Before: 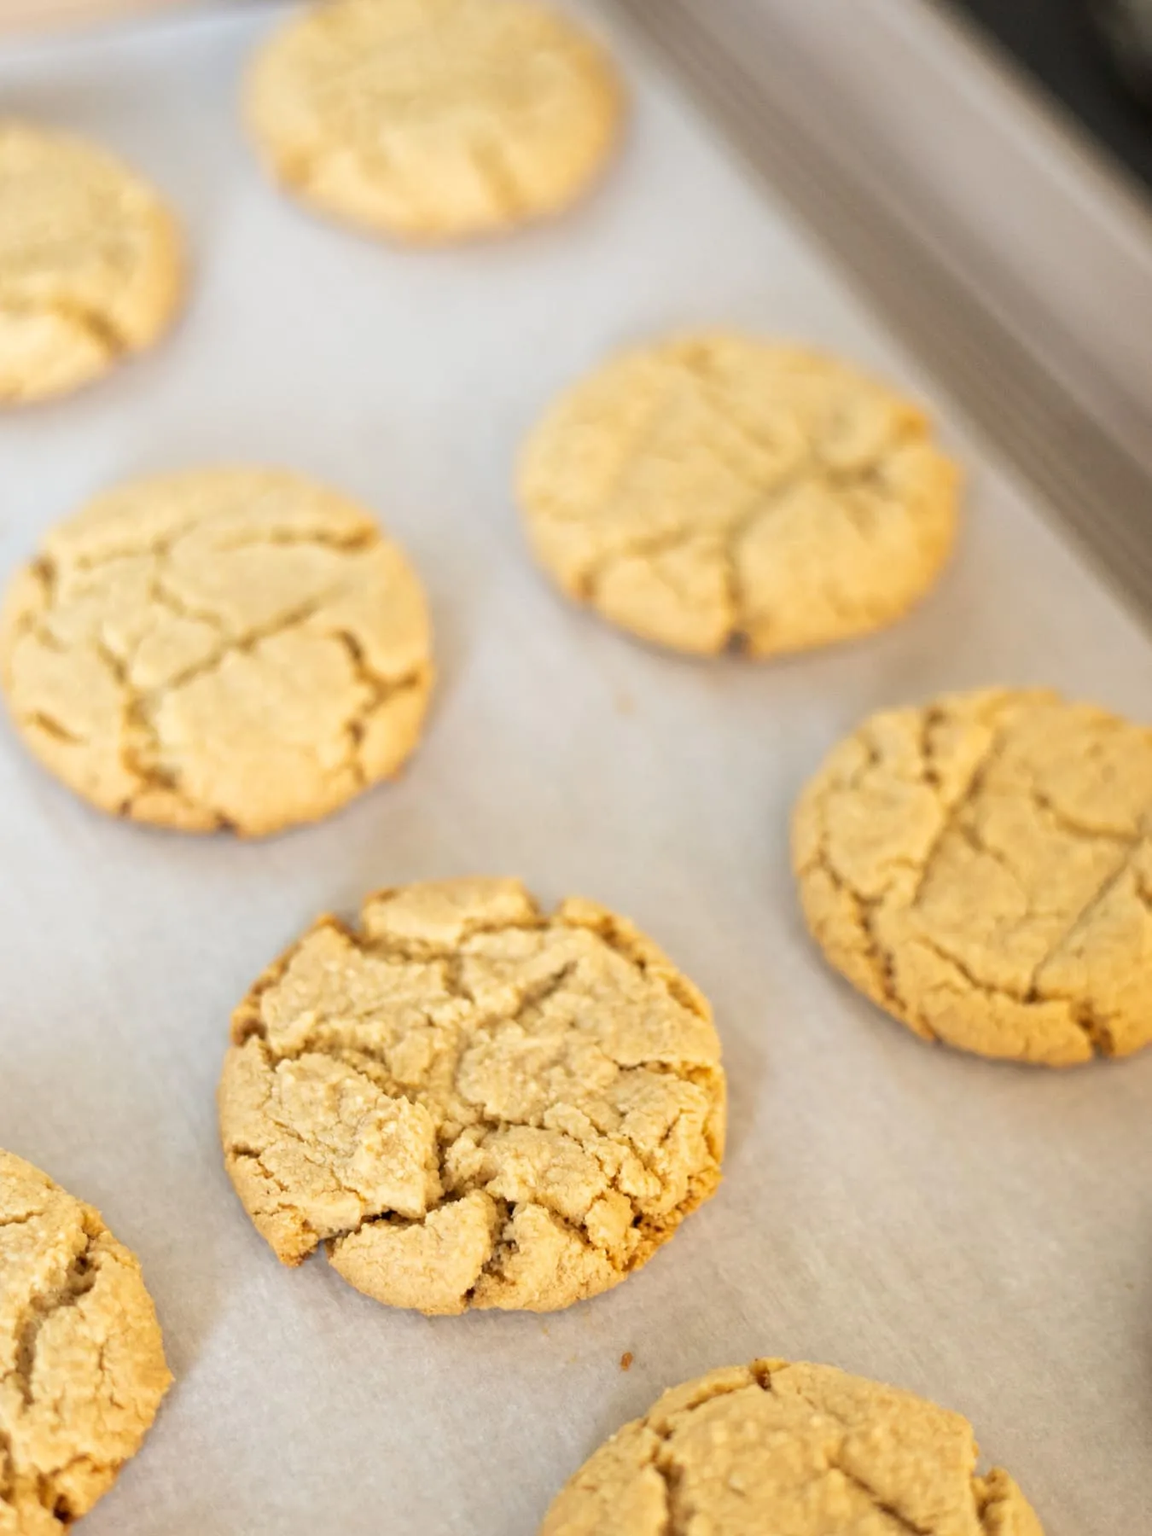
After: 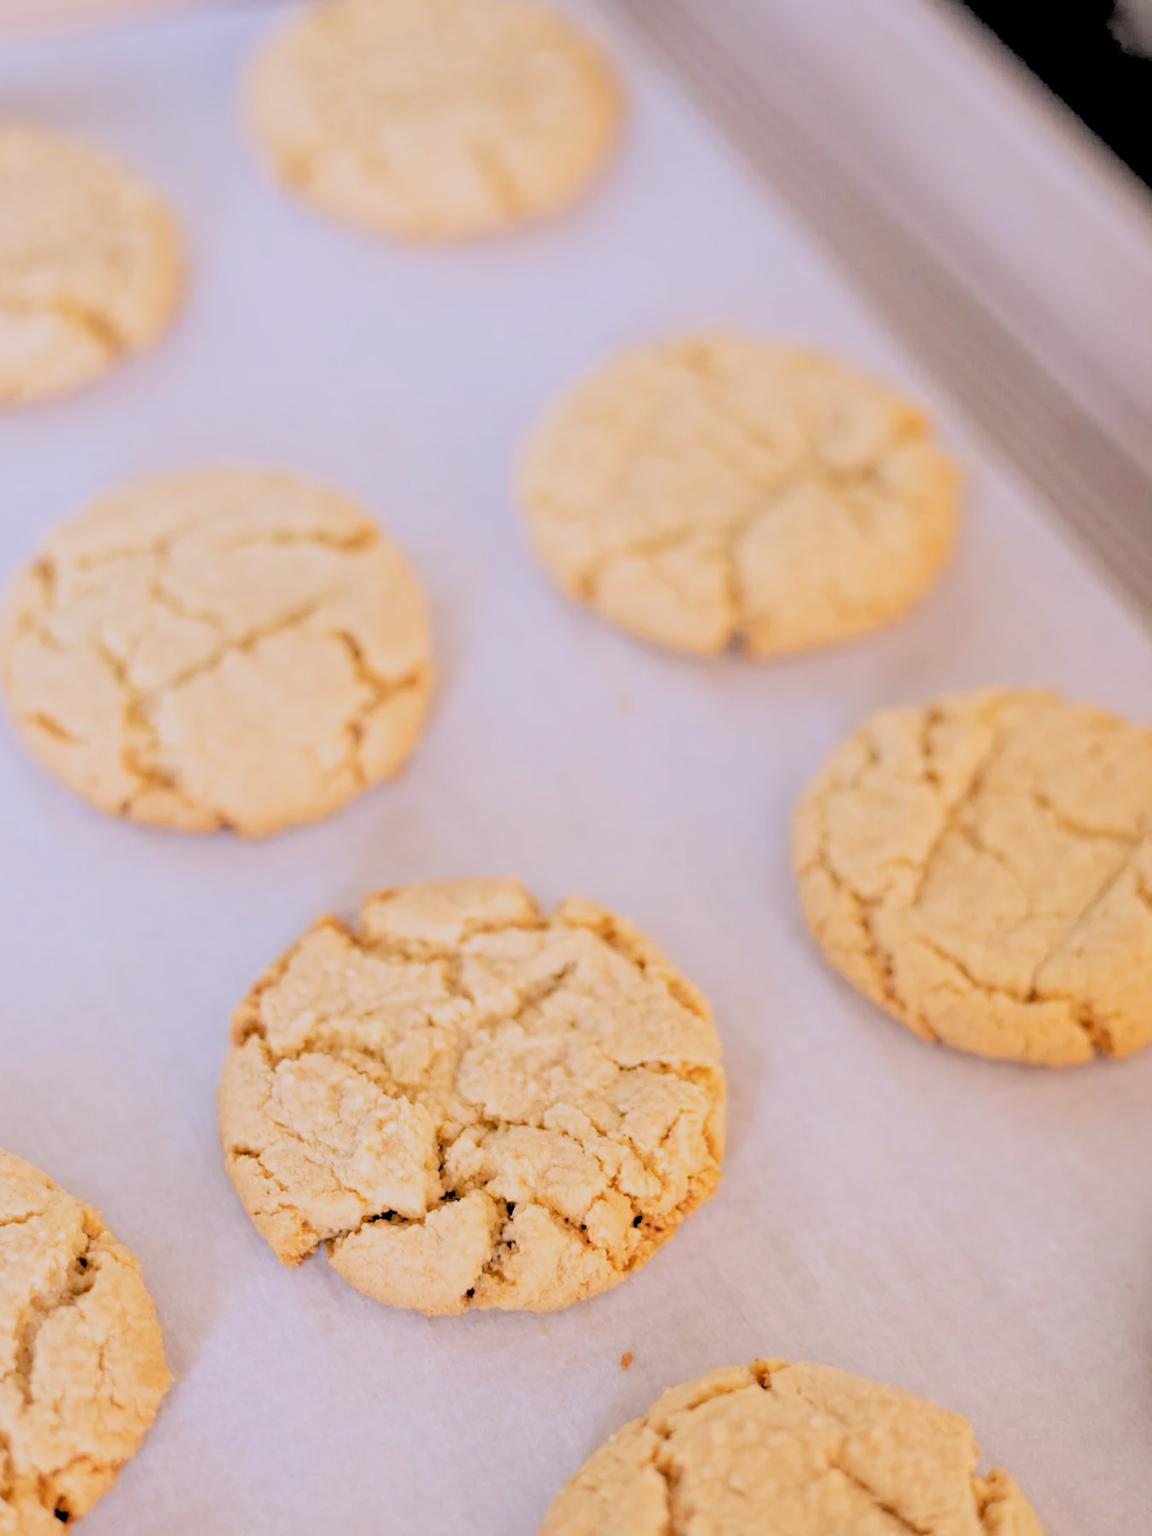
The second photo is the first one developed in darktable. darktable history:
rgb levels: levels [[0.027, 0.429, 0.996], [0, 0.5, 1], [0, 0.5, 1]]
local contrast: highlights 100%, shadows 100%, detail 120%, midtone range 0.2
filmic rgb: black relative exposure -7.65 EV, white relative exposure 4.56 EV, hardness 3.61
white balance: red 1.042, blue 1.17
